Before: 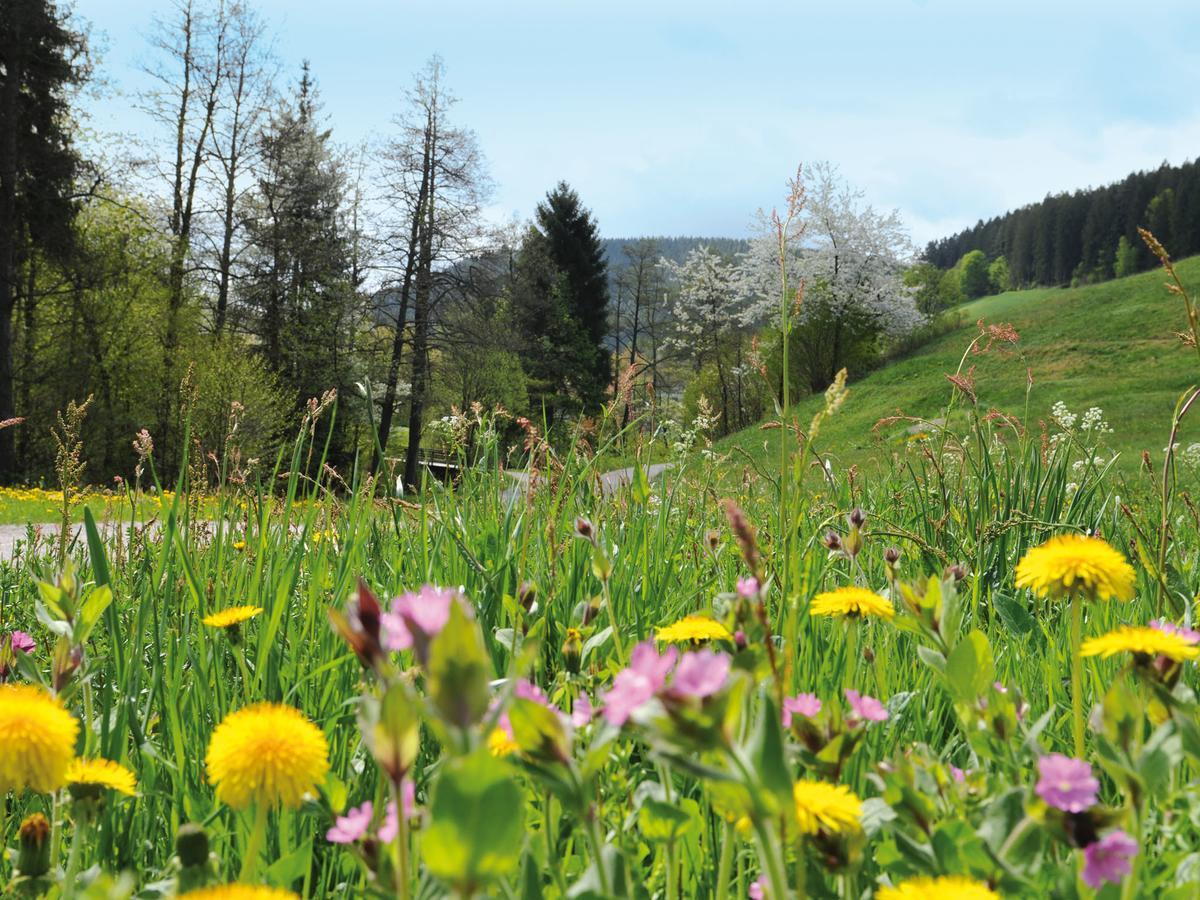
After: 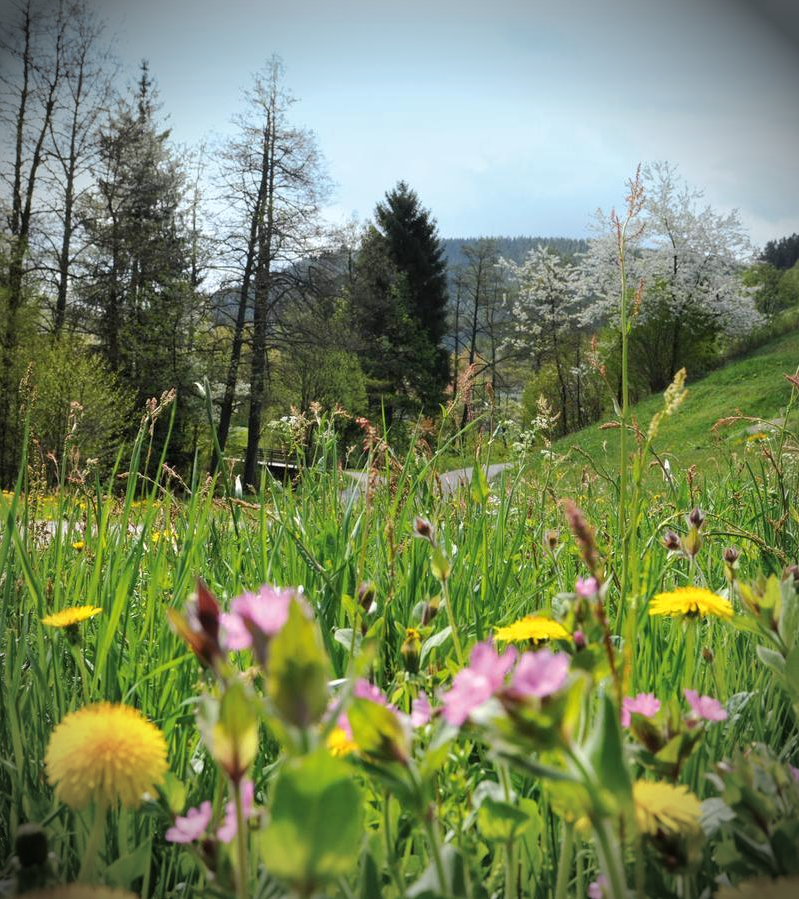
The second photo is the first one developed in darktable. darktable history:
crop and rotate: left 13.438%, right 19.927%
vignetting: fall-off radius 46.29%, brightness -0.891
local contrast: highlights 102%, shadows 99%, detail 119%, midtone range 0.2
